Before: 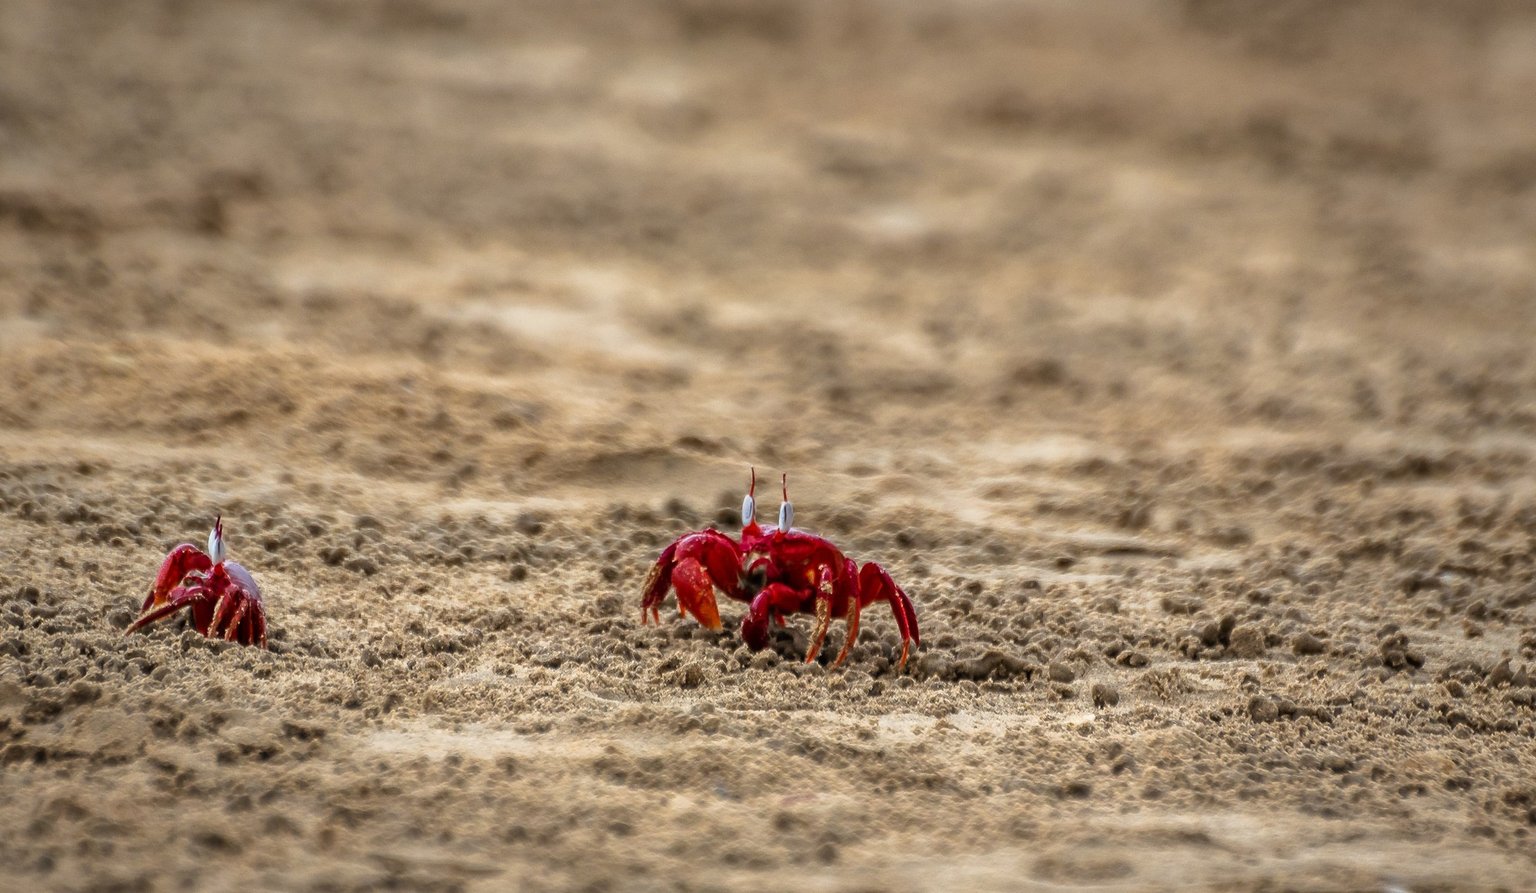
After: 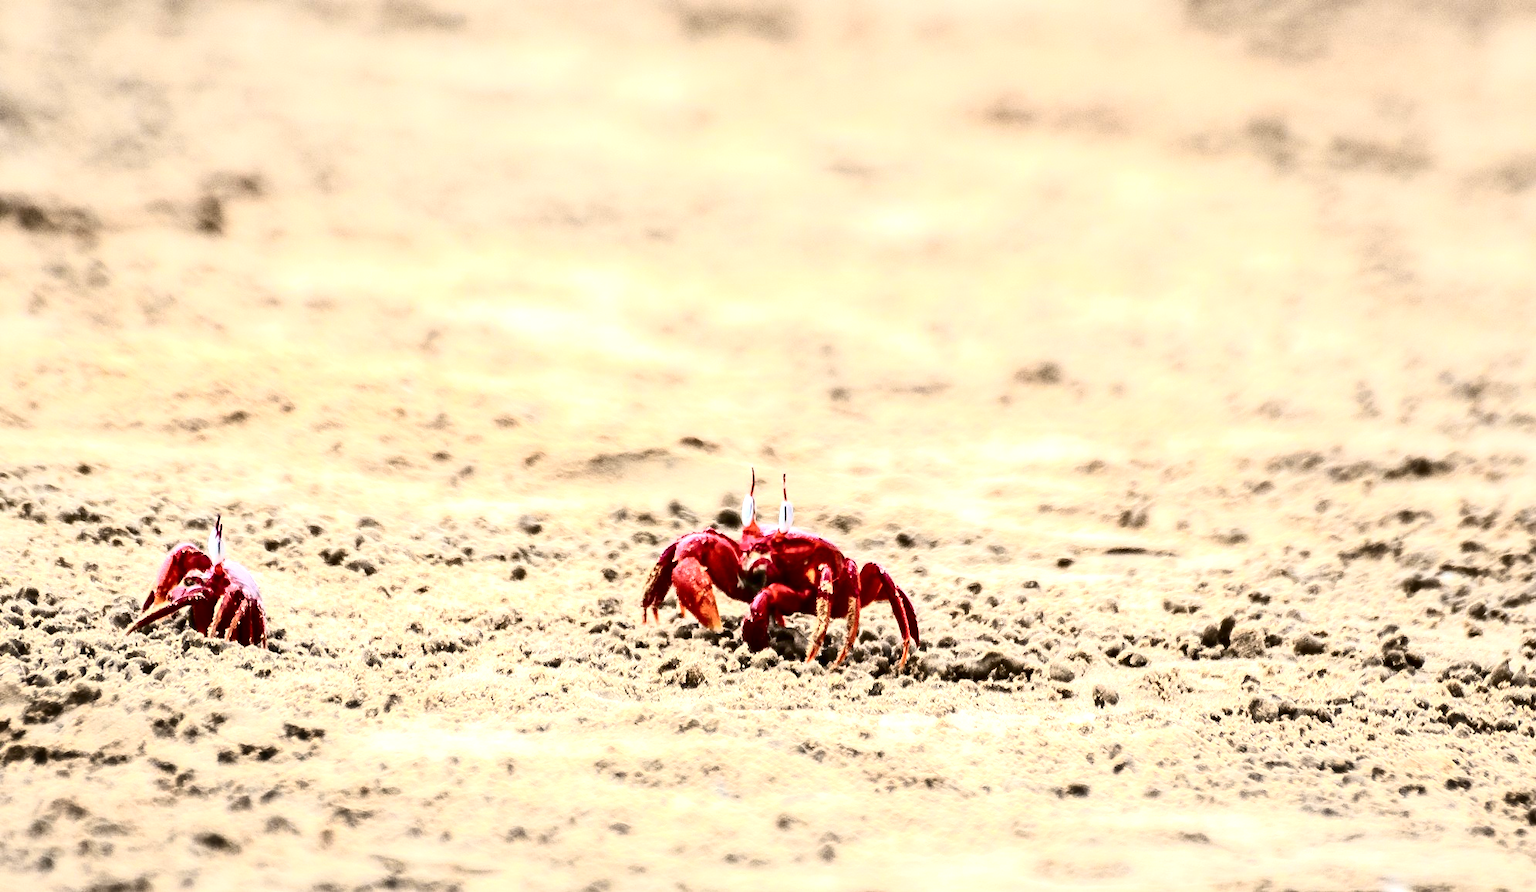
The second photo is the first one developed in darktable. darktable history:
exposure: black level correction 0, exposure 1.388 EV, compensate exposure bias true, compensate highlight preservation false
contrast brightness saturation: contrast 0.5, saturation -0.1
